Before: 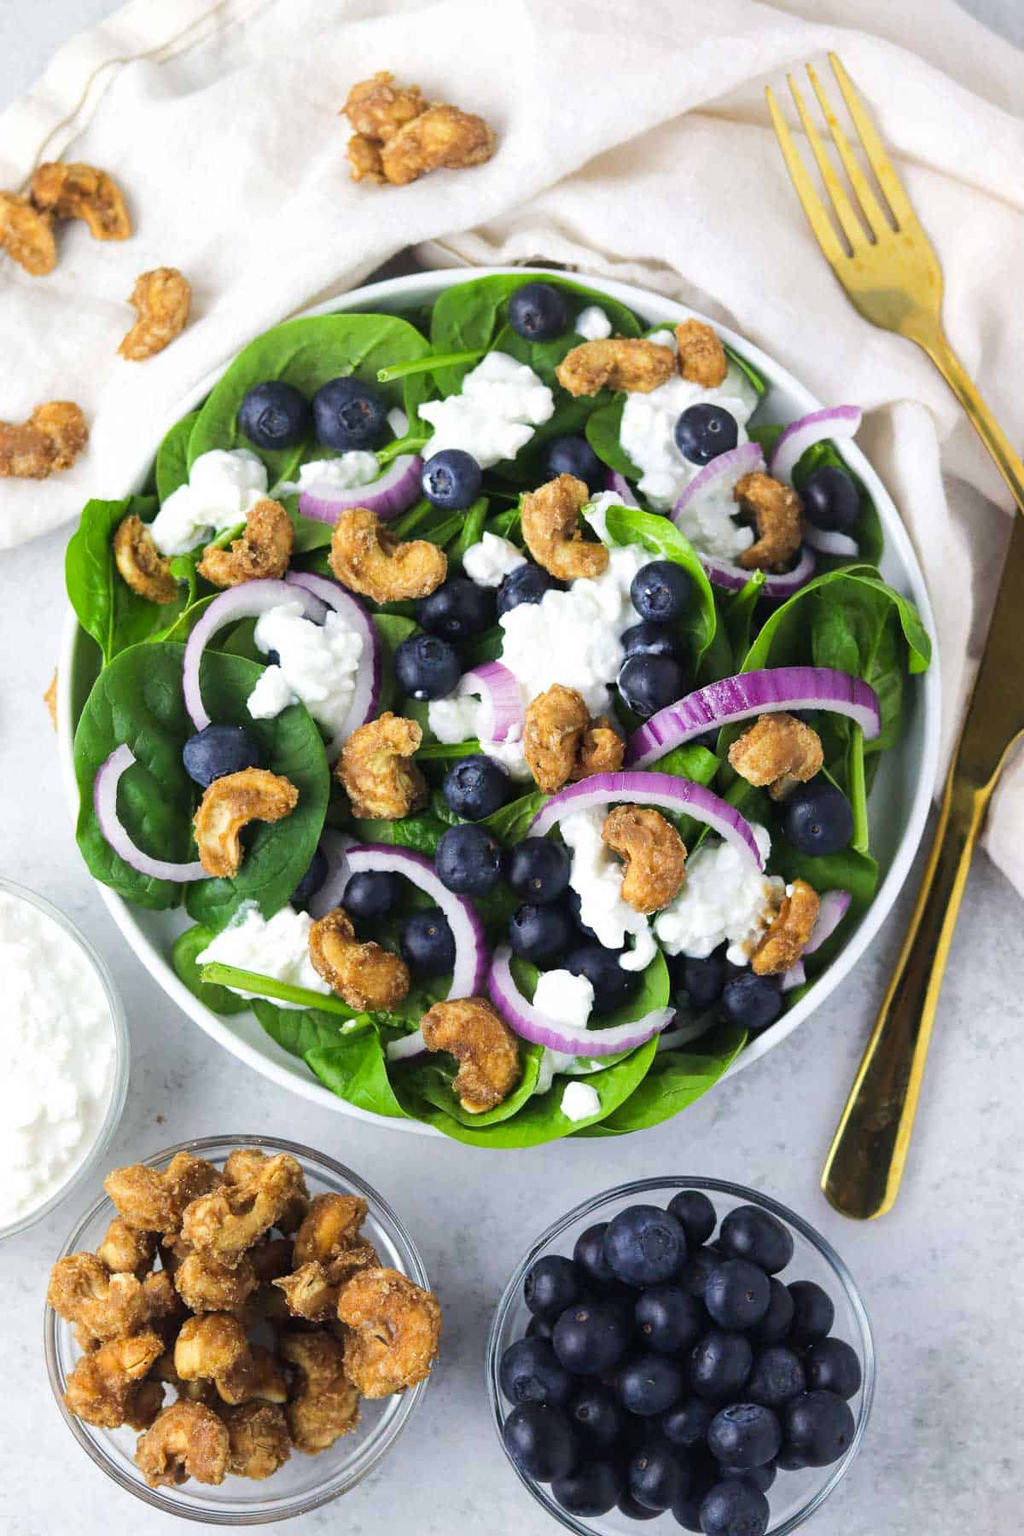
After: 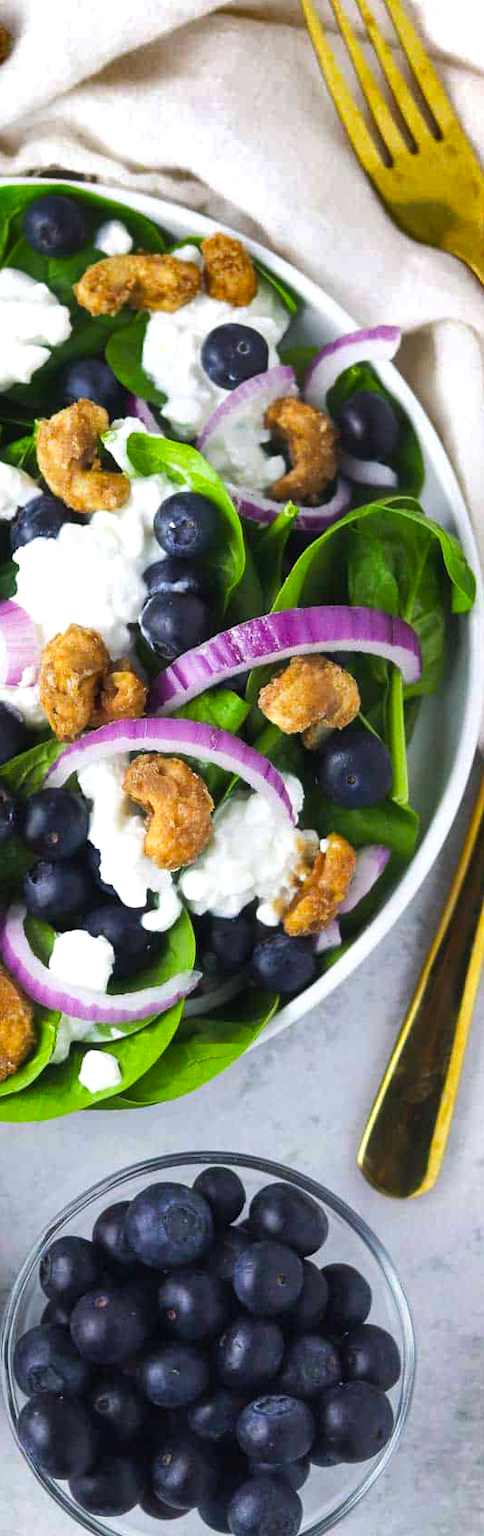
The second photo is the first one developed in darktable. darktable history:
shadows and highlights: radius 118.69, shadows 42.21, highlights -61.56, soften with gaussian
color balance rgb: linear chroma grading › global chroma 3.45%, perceptual saturation grading › global saturation 11.24%, perceptual brilliance grading › global brilliance 3.04%, global vibrance 2.8%
crop: left 47.628%, top 6.643%, right 7.874%
haze removal: strength -0.05
